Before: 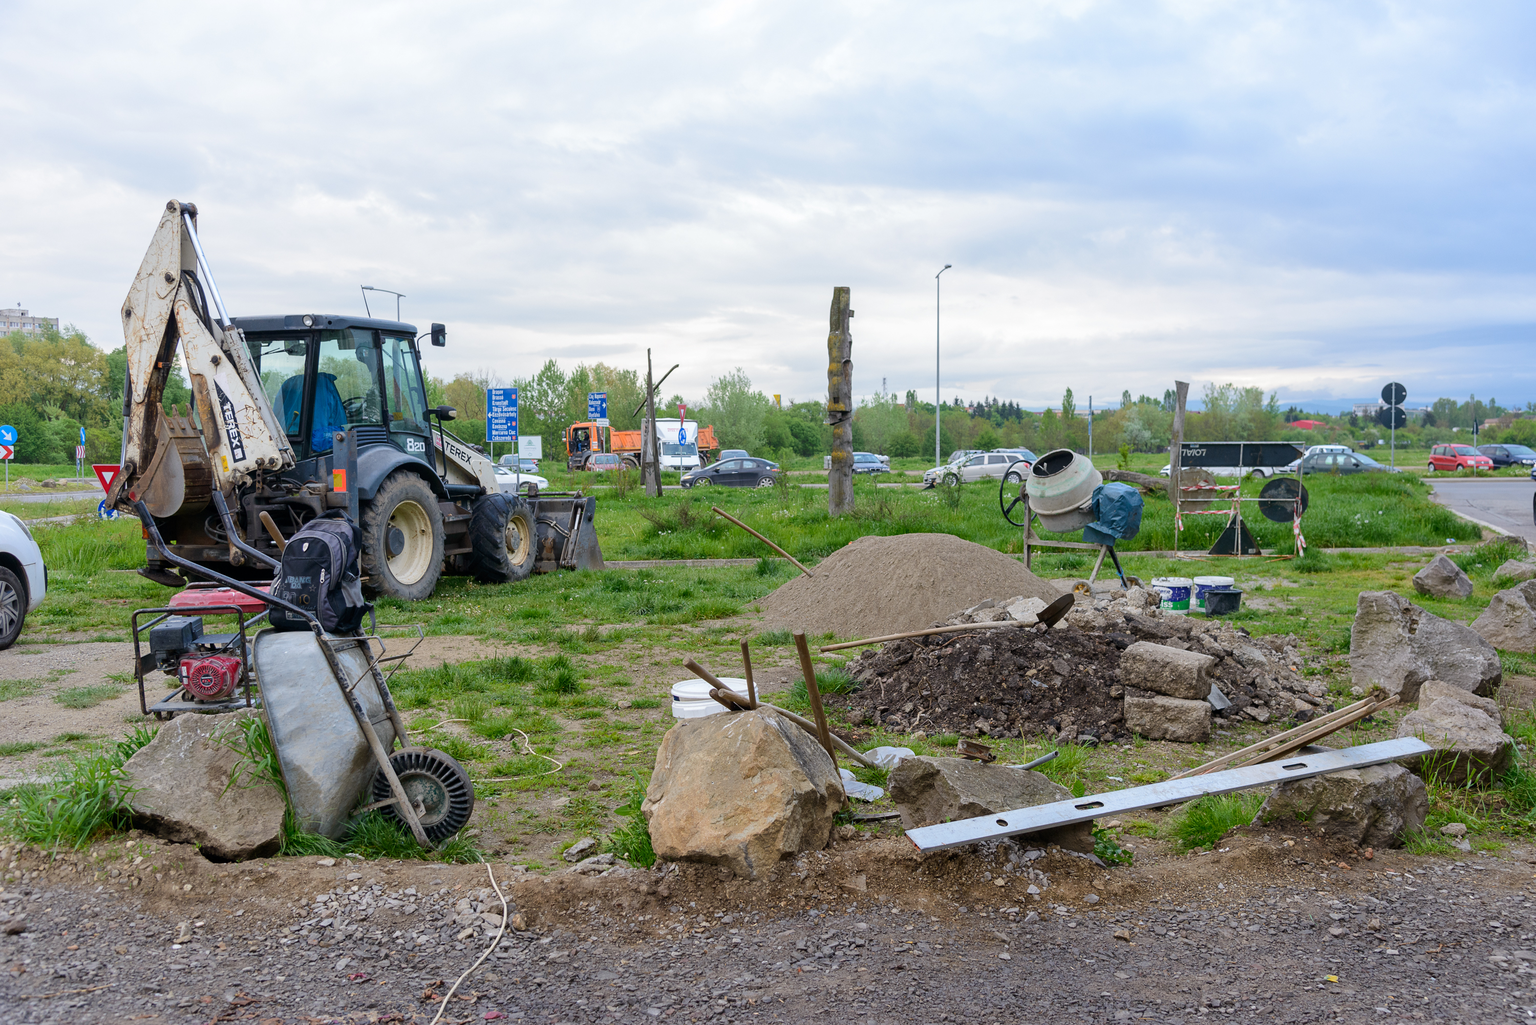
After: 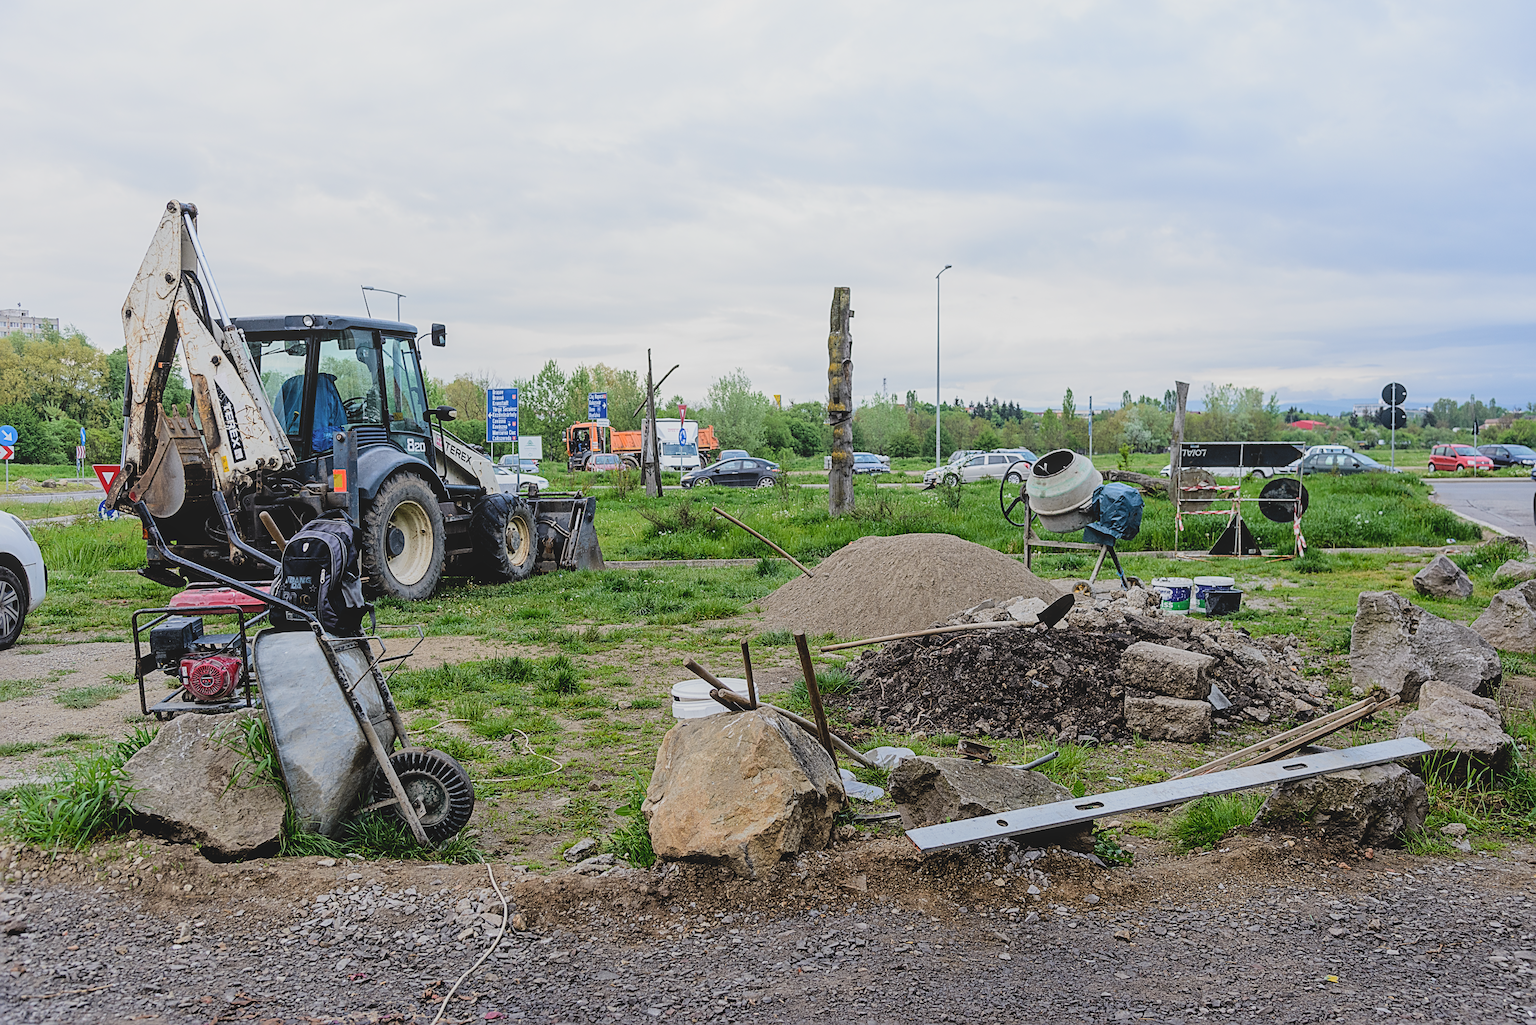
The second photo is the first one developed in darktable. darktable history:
filmic rgb: black relative exposure -5 EV, hardness 2.88, contrast 1.4, highlights saturation mix -30%
sharpen: radius 2.817, amount 0.715
local contrast: highlights 48%, shadows 0%, detail 100%
